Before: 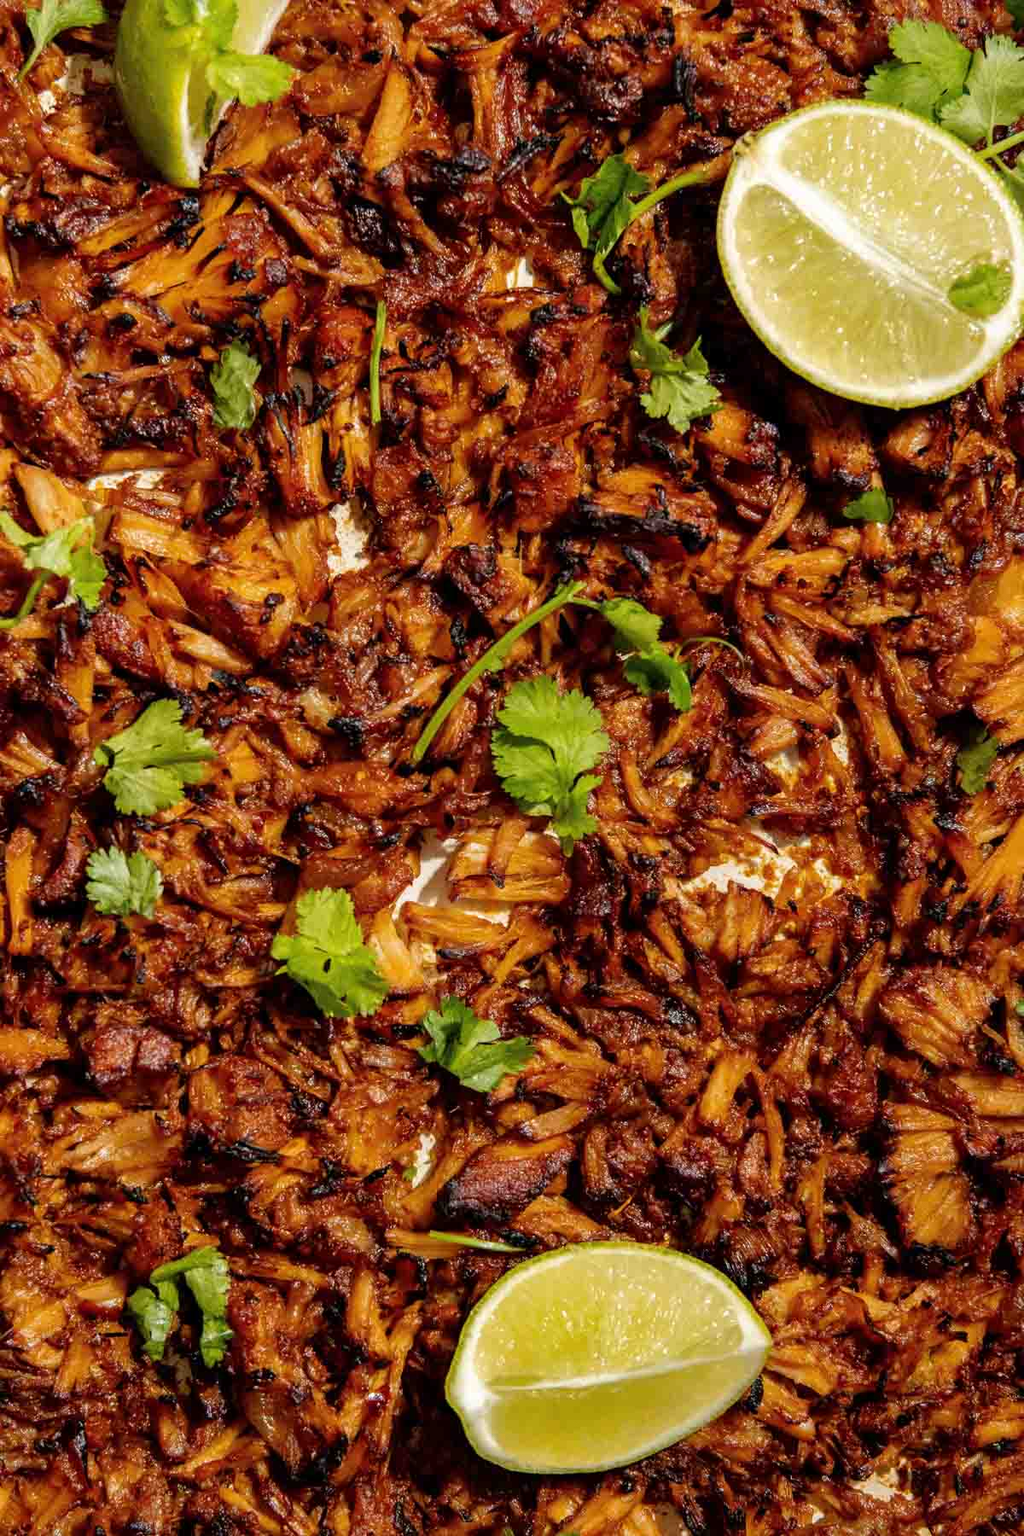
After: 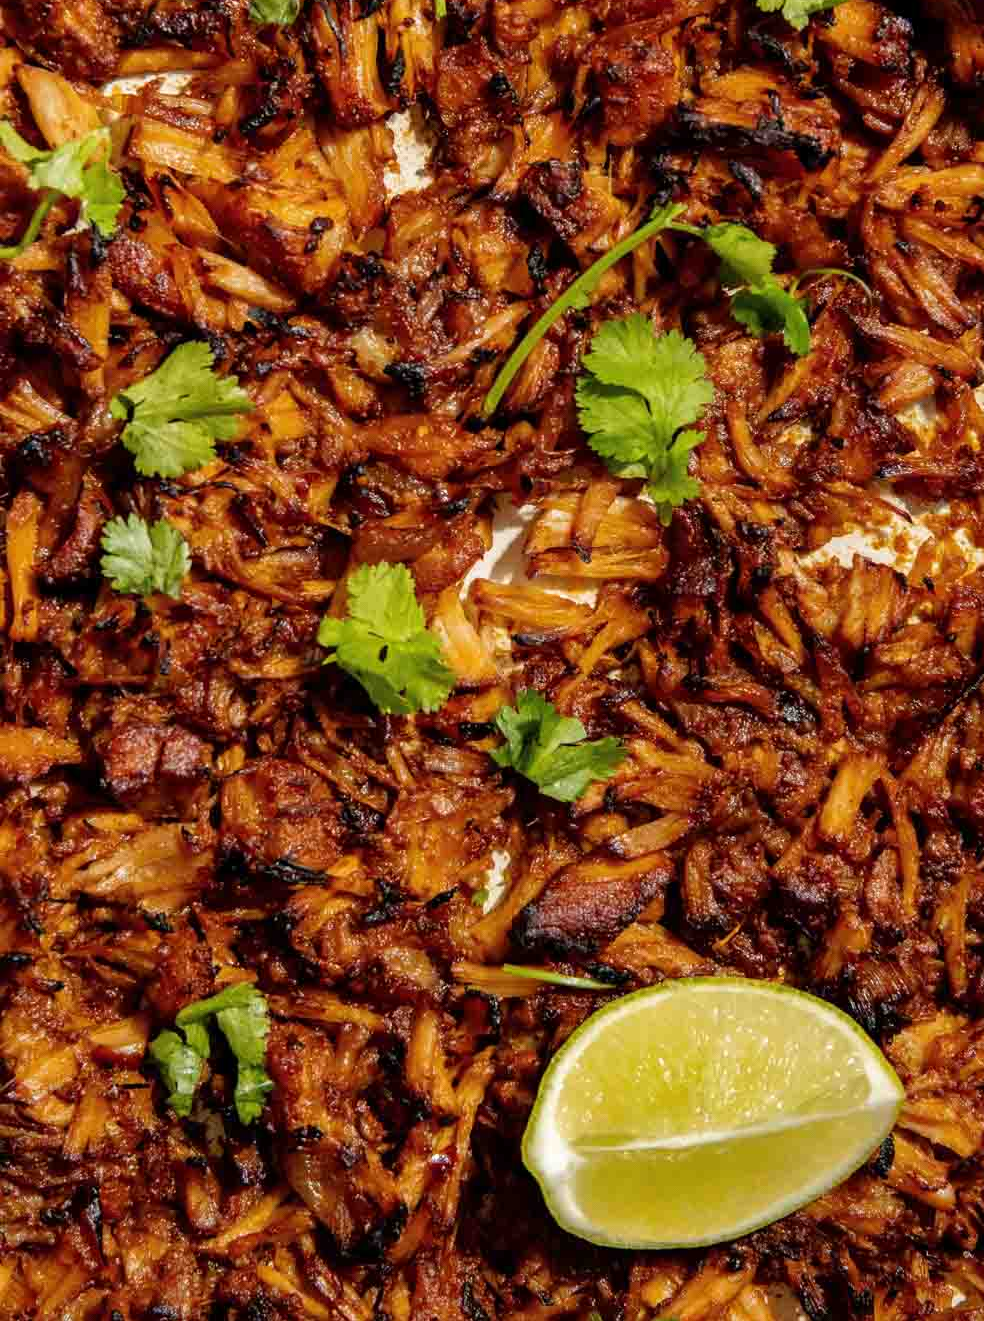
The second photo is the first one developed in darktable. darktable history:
crop: top 26.604%, right 17.963%
